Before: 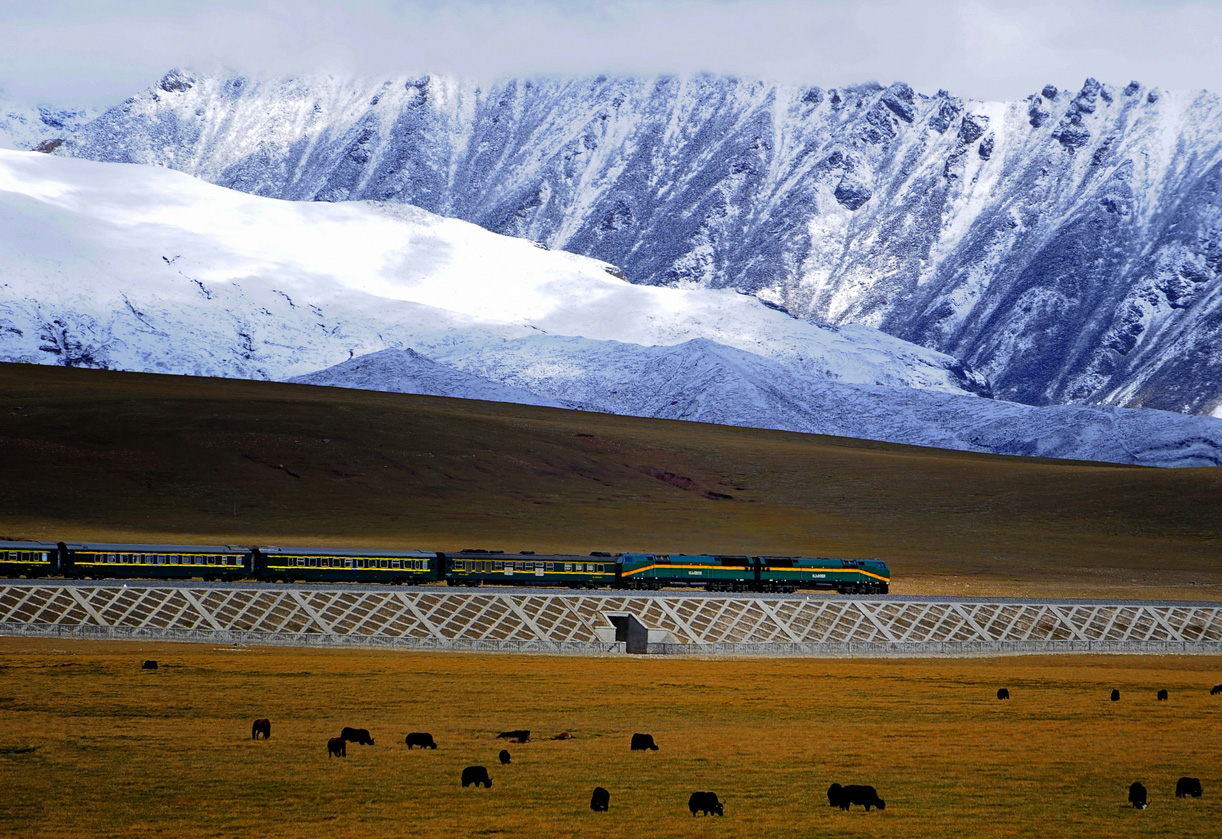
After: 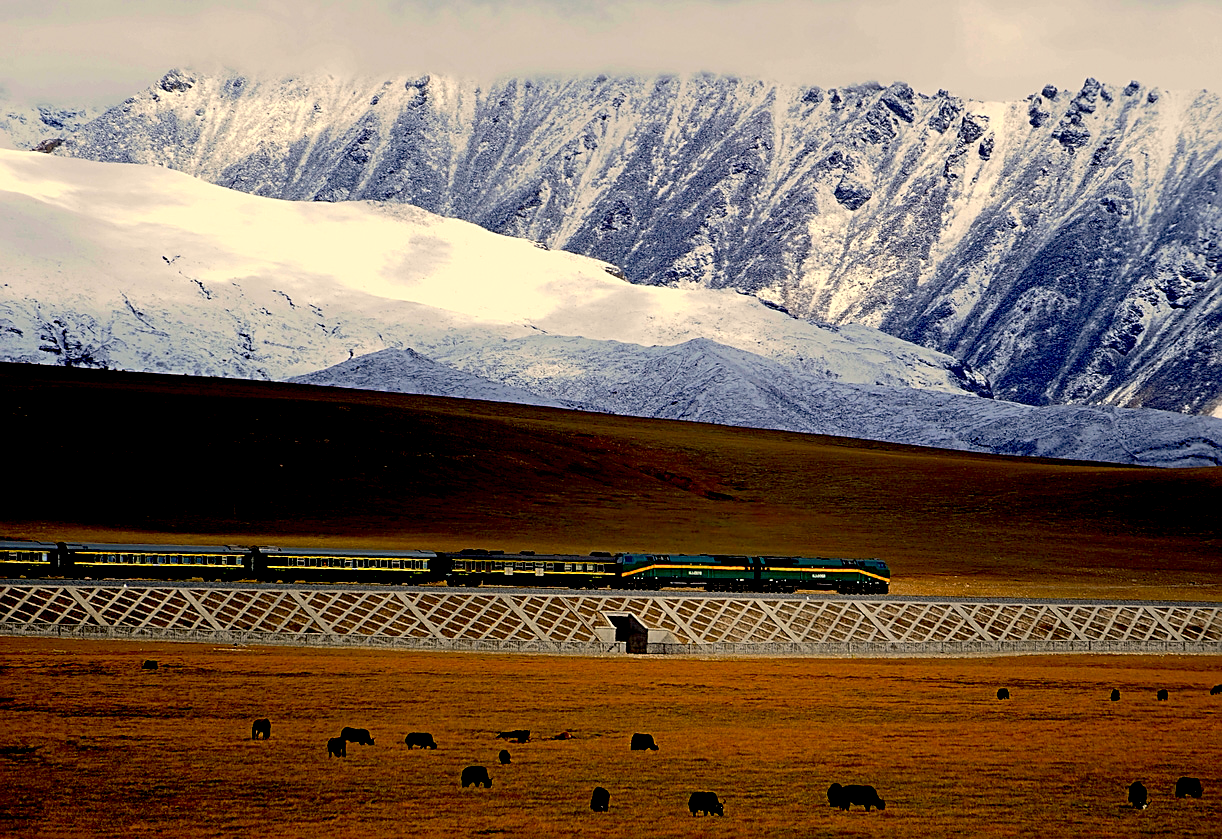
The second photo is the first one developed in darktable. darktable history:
sharpen: on, module defaults
white balance: red 1.123, blue 0.83
exposure: black level correction 0.029, exposure -0.073 EV, compensate highlight preservation false
